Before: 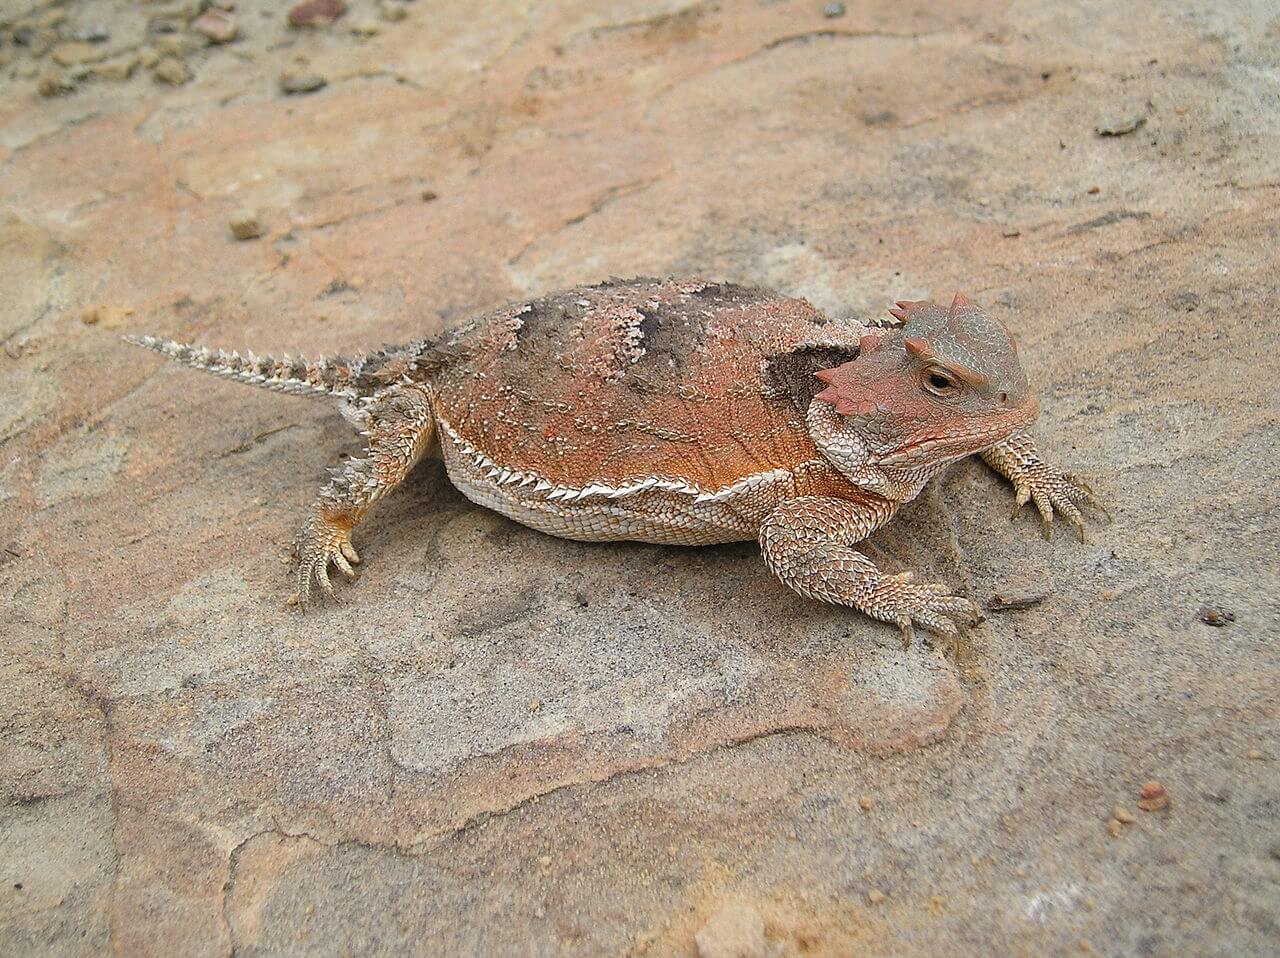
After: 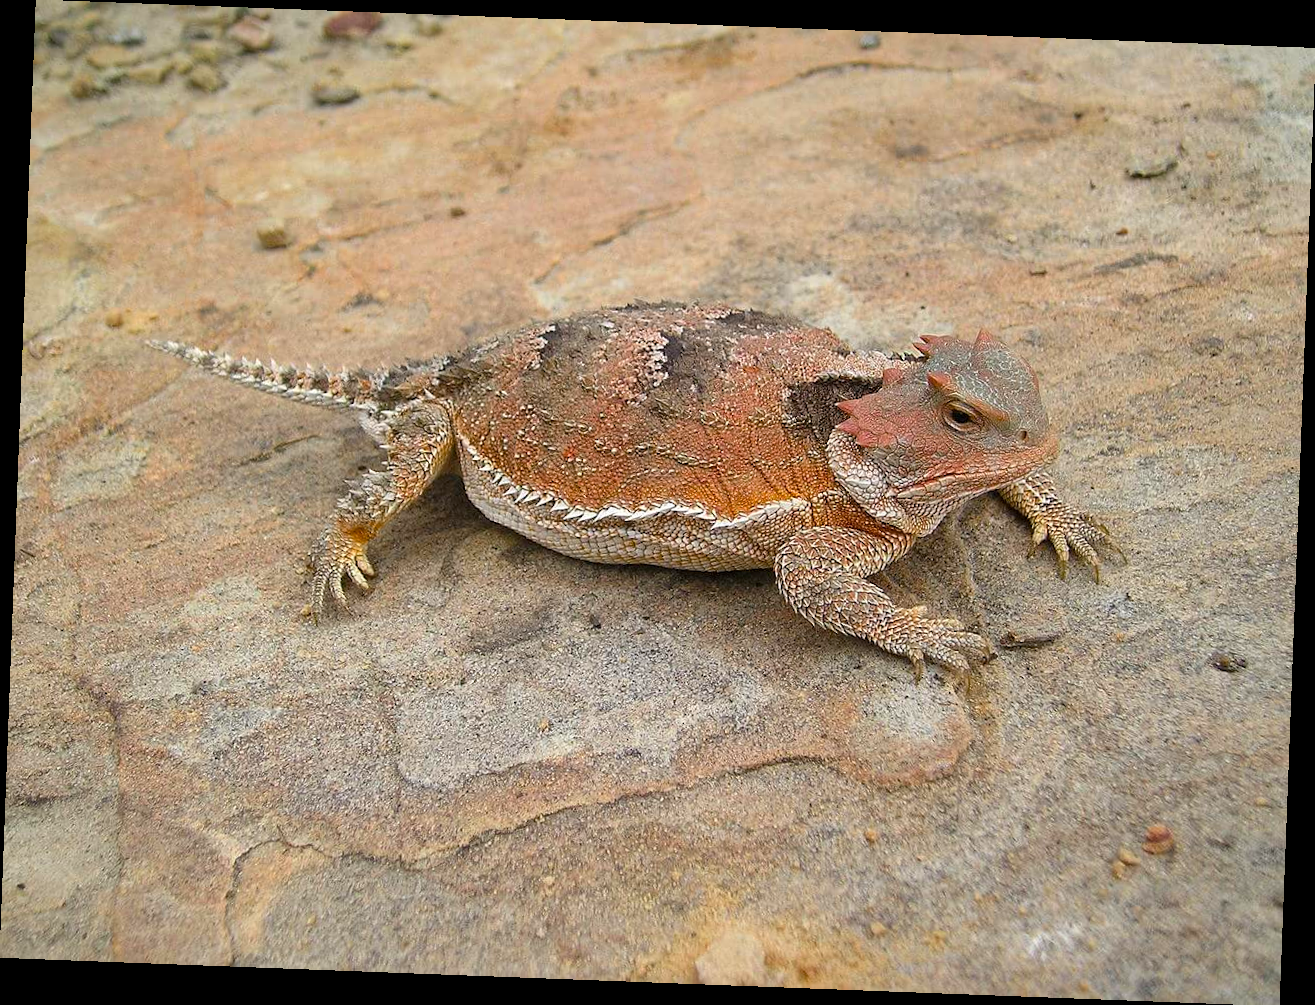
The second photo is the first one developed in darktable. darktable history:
local contrast: mode bilateral grid, contrast 20, coarseness 50, detail 120%, midtone range 0.2
rotate and perspective: rotation 2.17°, automatic cropping off
color balance rgb: perceptual saturation grading › global saturation 20%, global vibrance 20%
